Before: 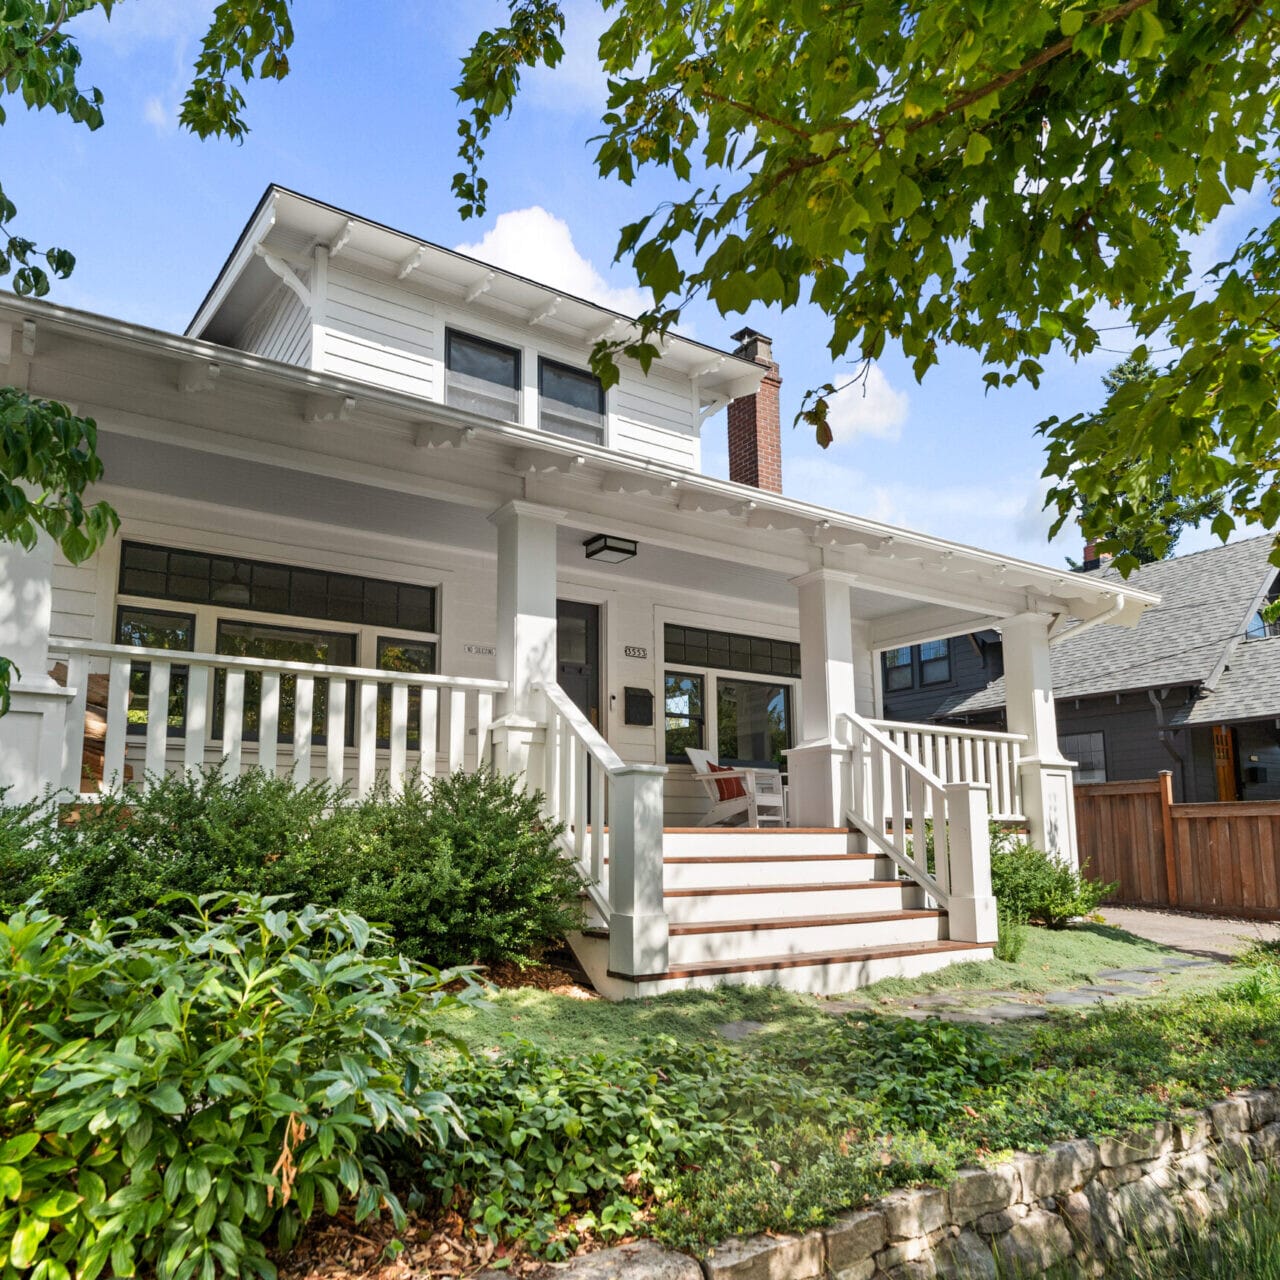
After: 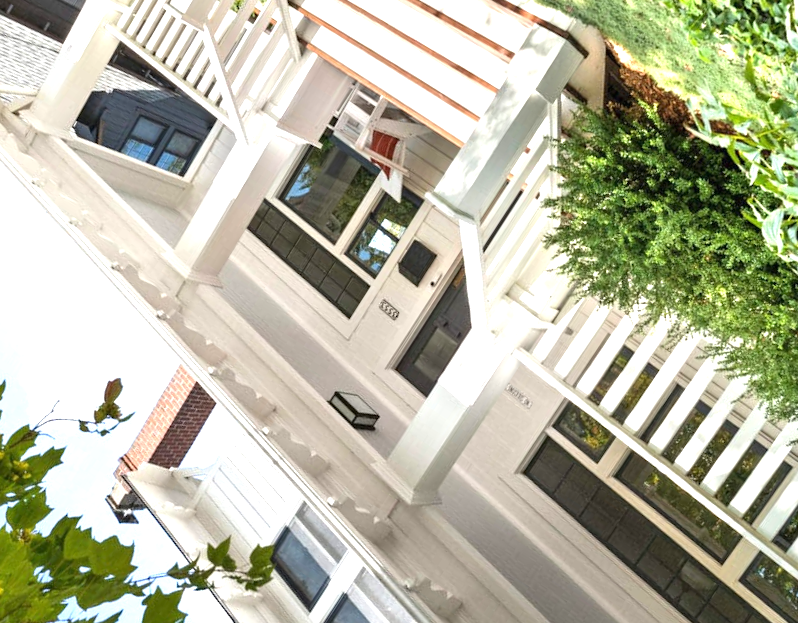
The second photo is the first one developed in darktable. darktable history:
crop and rotate: angle 147.13°, left 9.113%, top 15.666%, right 4.597%, bottom 17.014%
exposure: black level correction 0, exposure 1.101 EV, compensate highlight preservation false
